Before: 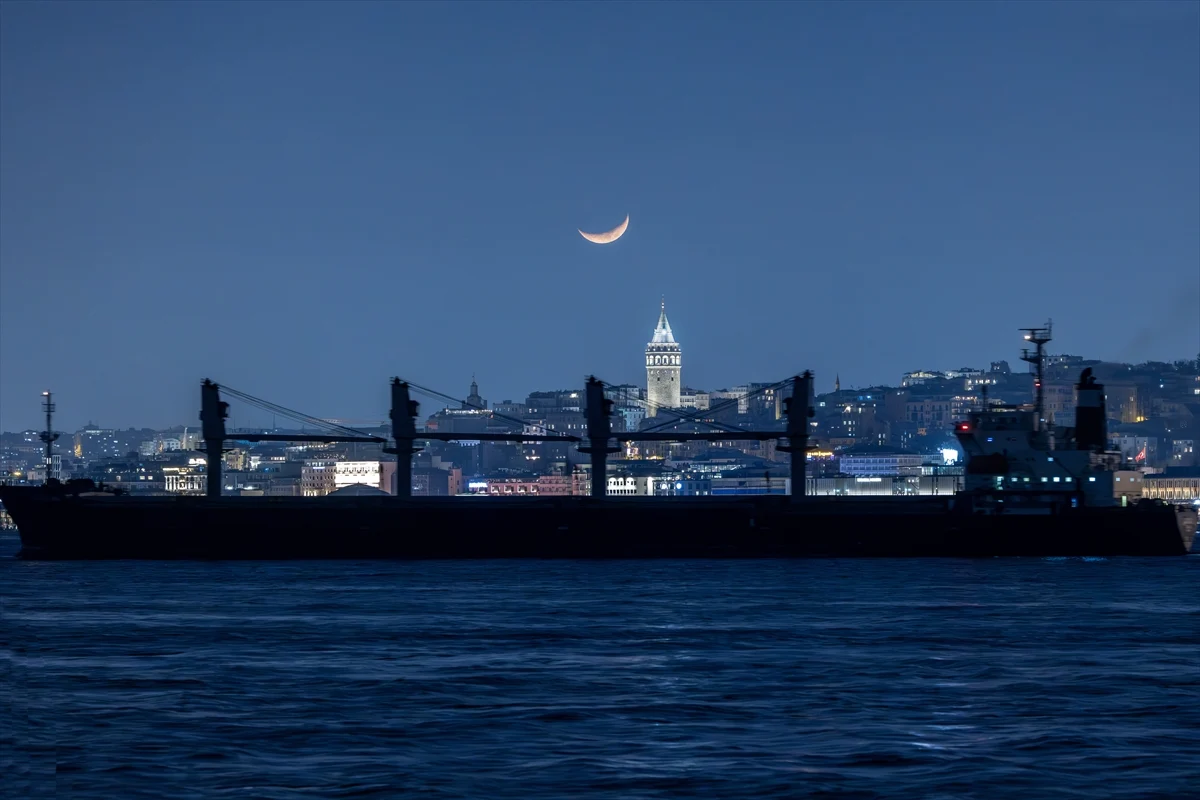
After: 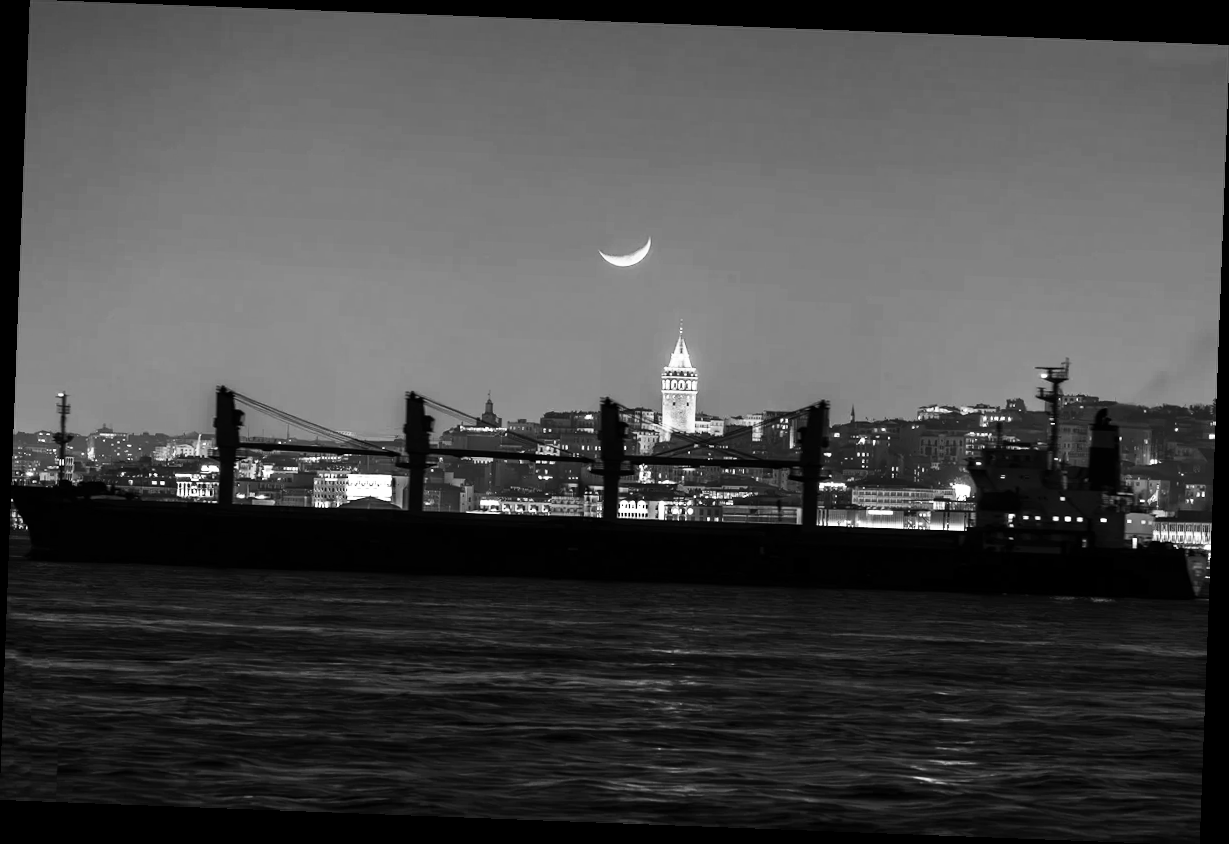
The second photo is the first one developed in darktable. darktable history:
monochrome: on, module defaults
tone curve: curves: ch0 [(0, 0) (0.003, 0.003) (0.011, 0.009) (0.025, 0.022) (0.044, 0.037) (0.069, 0.051) (0.1, 0.079) (0.136, 0.114) (0.177, 0.152) (0.224, 0.212) (0.277, 0.281) (0.335, 0.358) (0.399, 0.459) (0.468, 0.573) (0.543, 0.684) (0.623, 0.779) (0.709, 0.866) (0.801, 0.949) (0.898, 0.98) (1, 1)], preserve colors none
tone equalizer: -8 EV -0.417 EV, -7 EV -0.389 EV, -6 EV -0.333 EV, -5 EV -0.222 EV, -3 EV 0.222 EV, -2 EV 0.333 EV, -1 EV 0.389 EV, +0 EV 0.417 EV, edges refinement/feathering 500, mask exposure compensation -1.57 EV, preserve details no
rotate and perspective: rotation 2.17°, automatic cropping off
